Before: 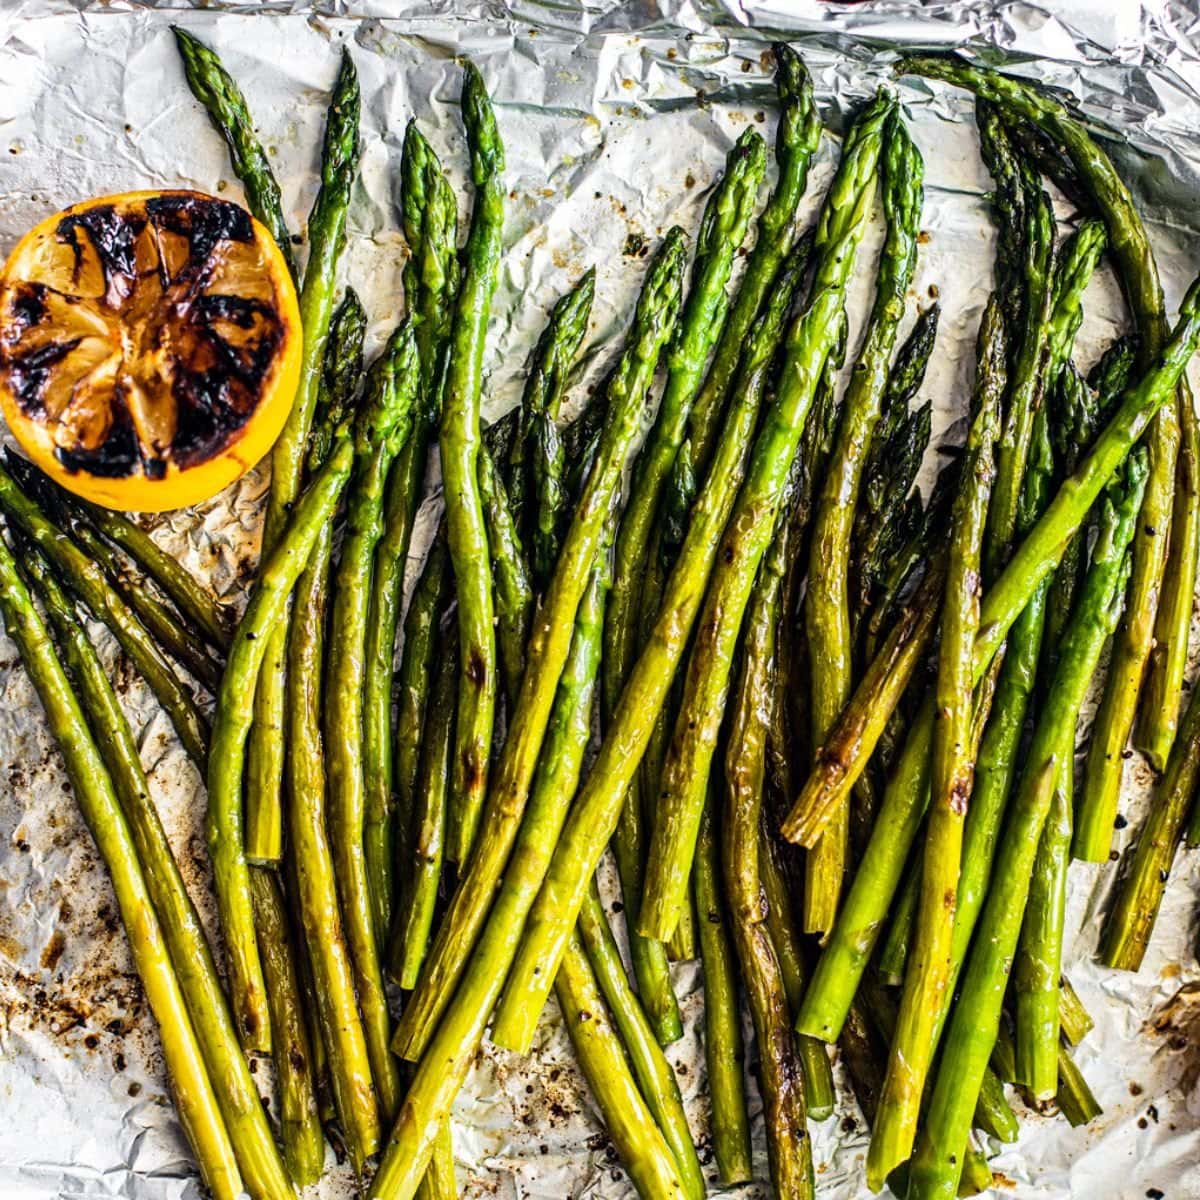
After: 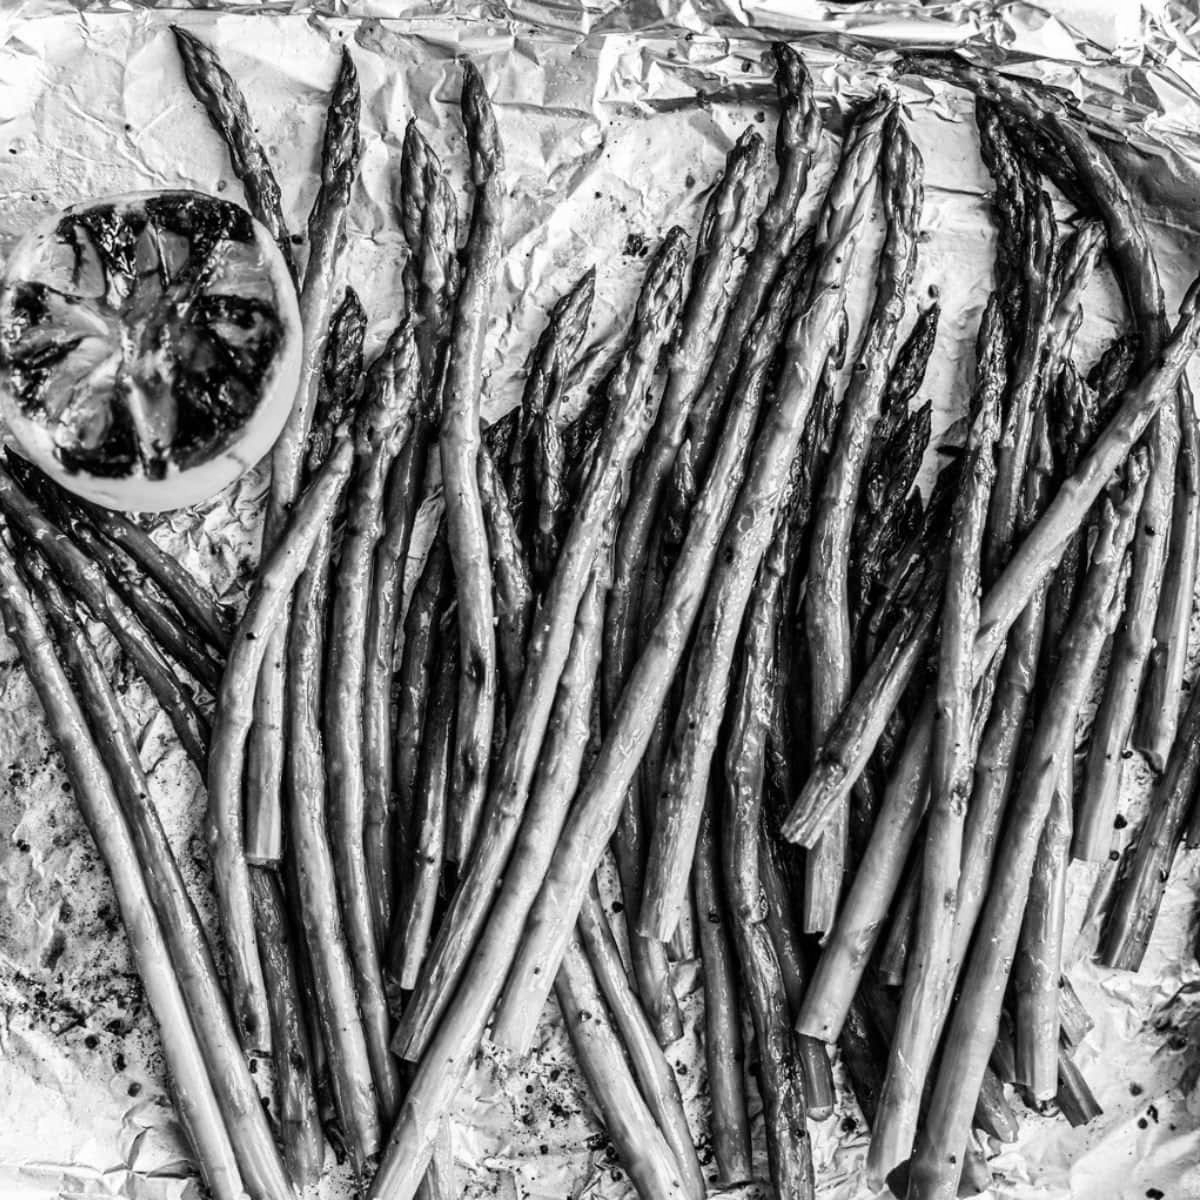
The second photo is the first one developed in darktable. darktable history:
color correction: highlights a* -14.62, highlights b* -16.22, shadows a* 10.12, shadows b* 29.4
monochrome: on, module defaults
